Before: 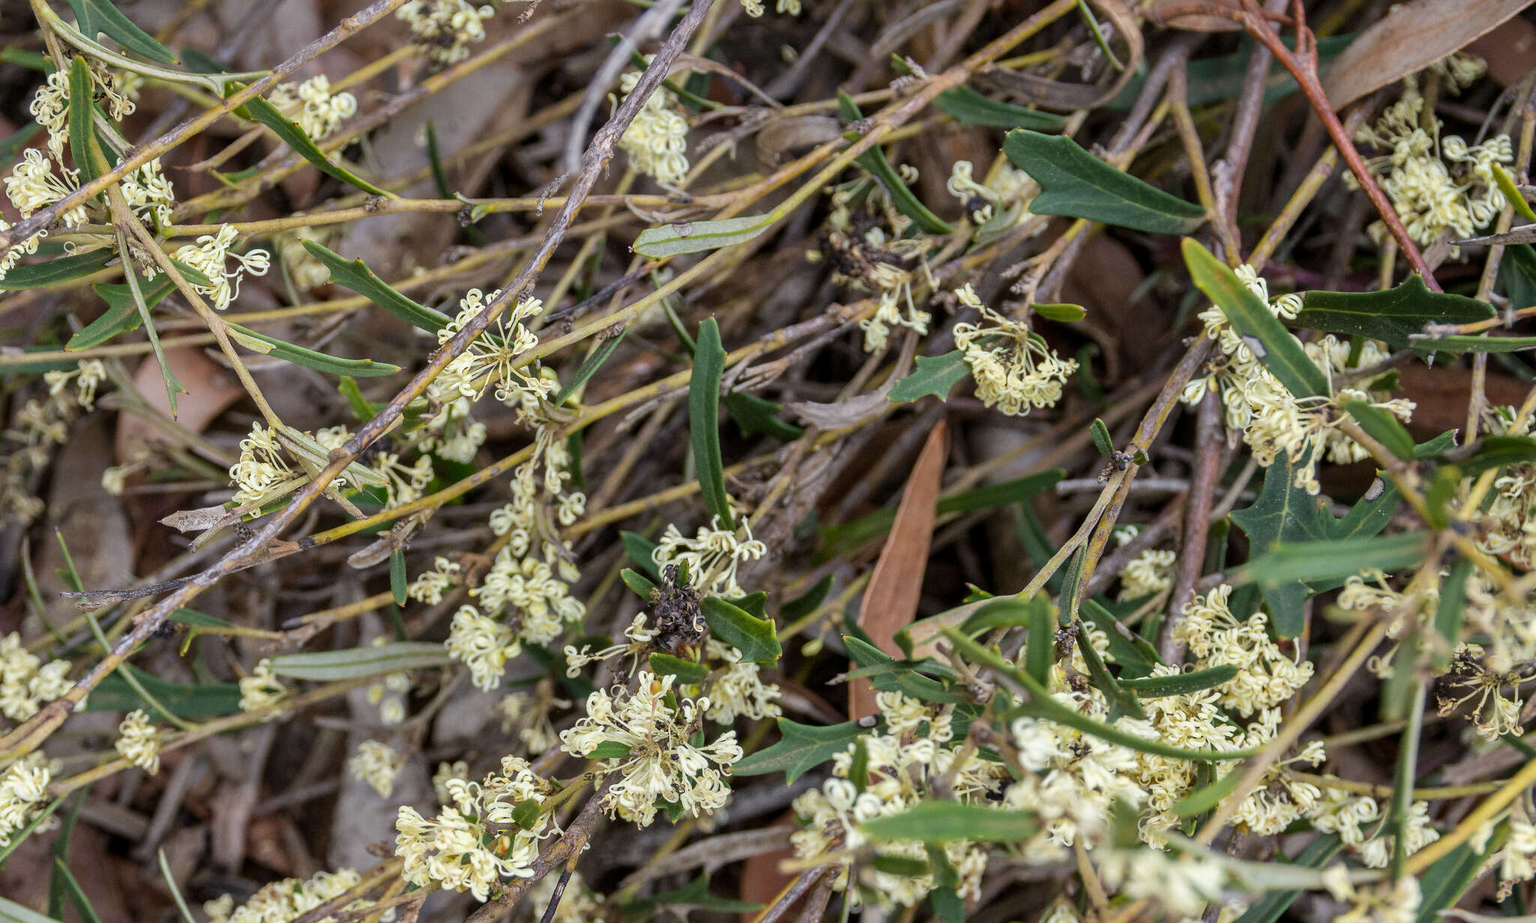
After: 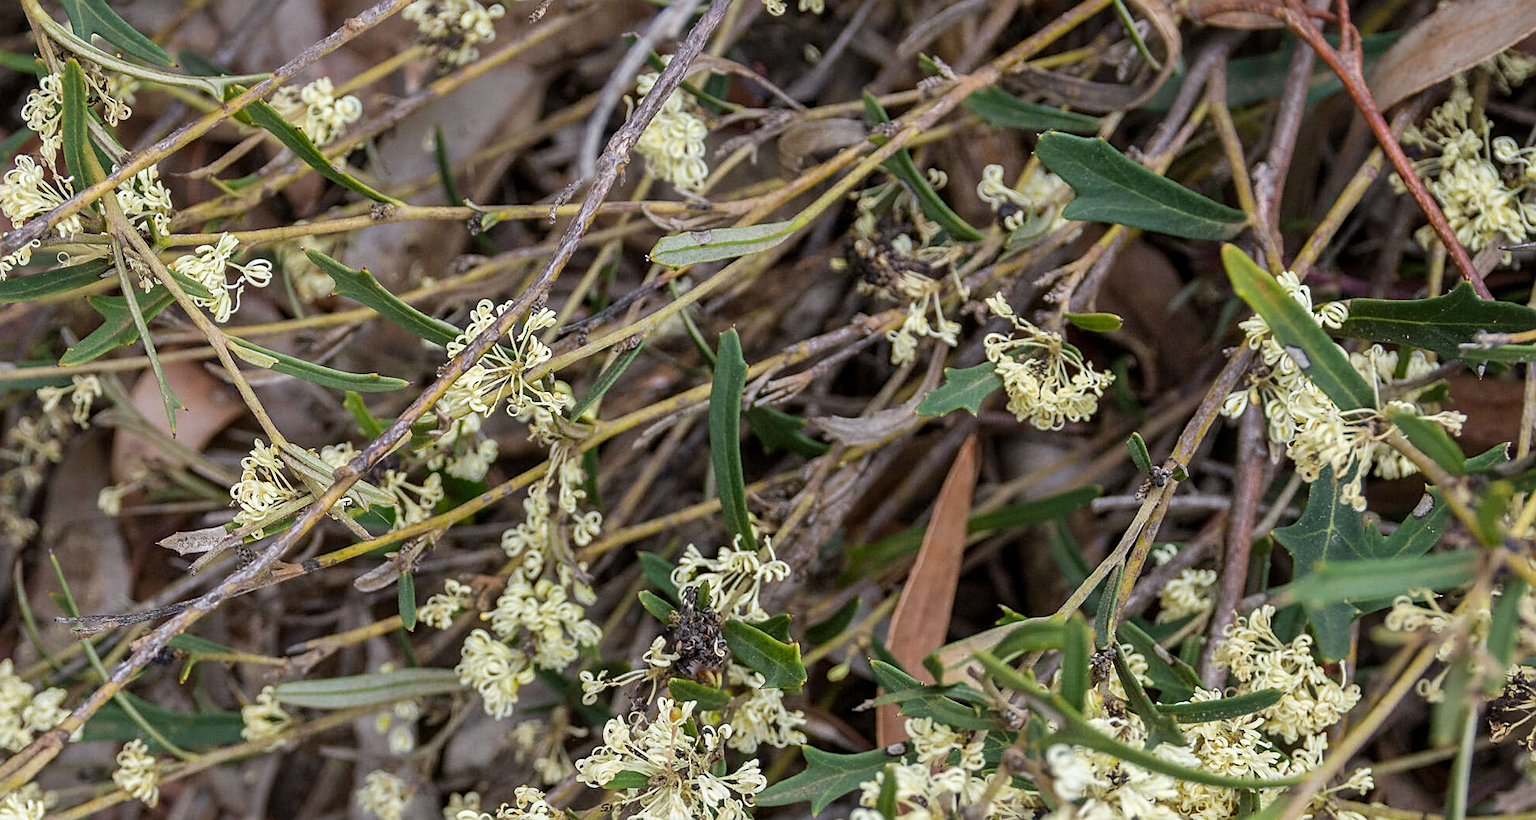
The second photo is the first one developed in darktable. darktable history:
sharpen: on, module defaults
crop and rotate: angle 0.2°, left 0.275%, right 3.127%, bottom 14.18%
